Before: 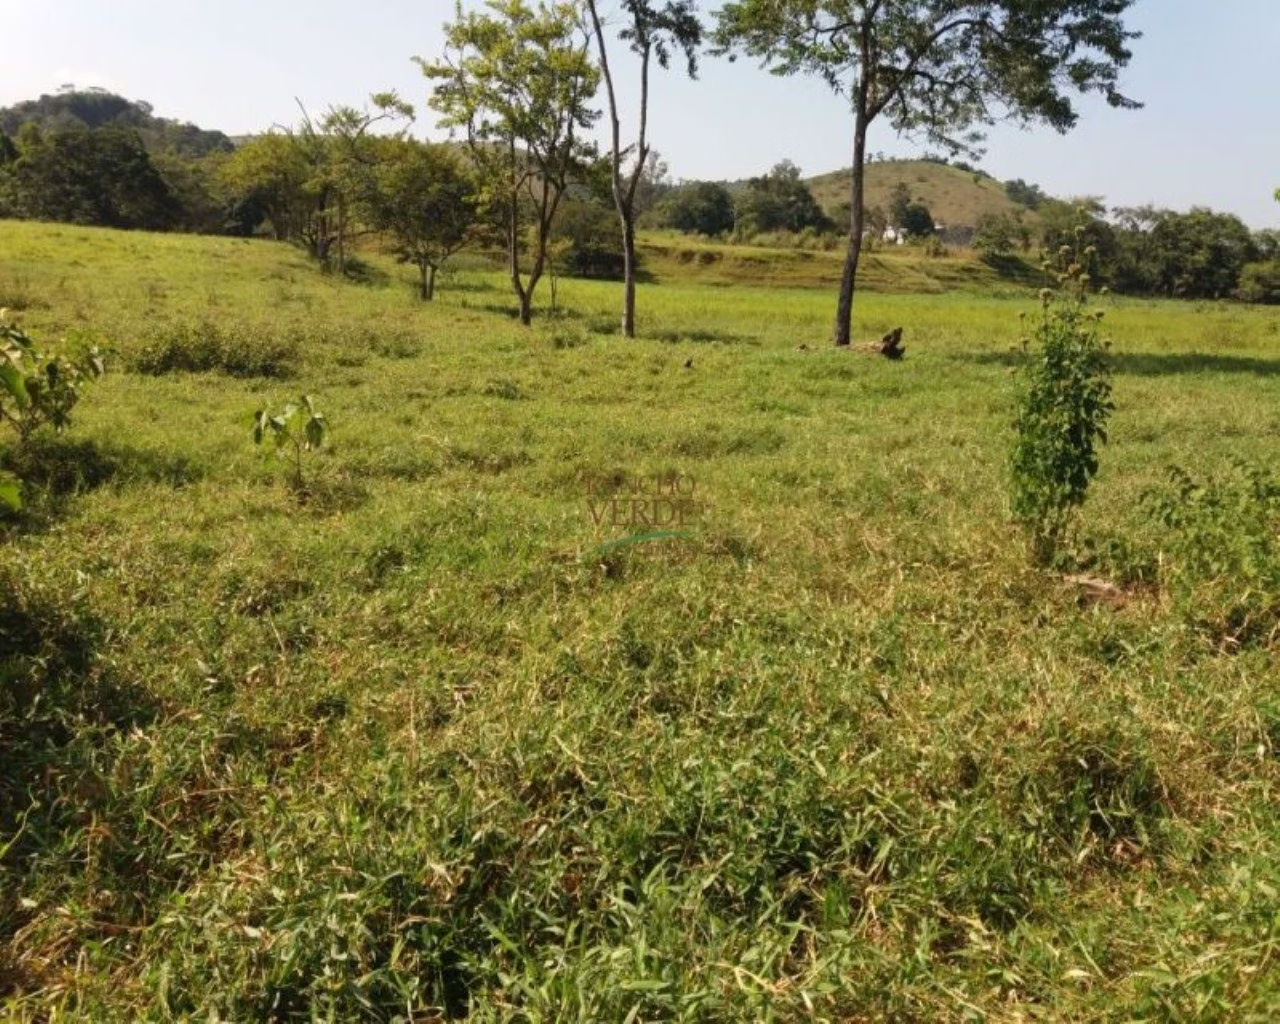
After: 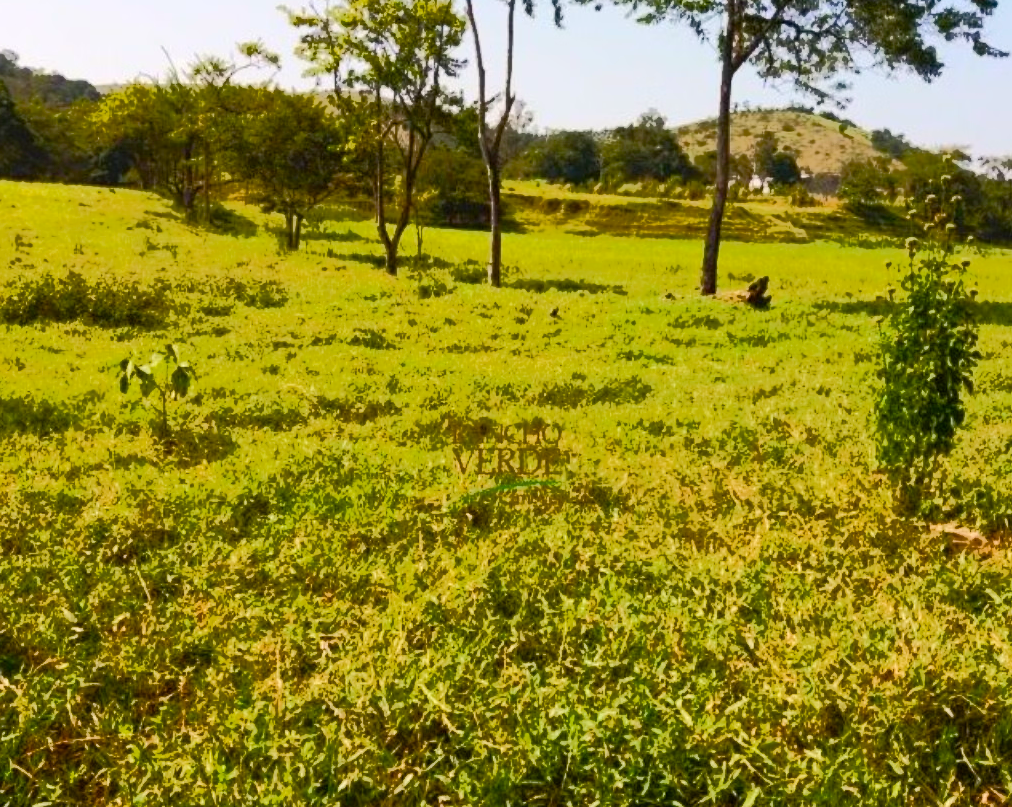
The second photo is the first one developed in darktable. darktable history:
color balance rgb: highlights gain › chroma 0.237%, highlights gain › hue 332.9°, linear chroma grading › shadows -3.605%, linear chroma grading › highlights -4.081%, perceptual saturation grading › global saturation 20%, perceptual saturation grading › highlights -14.195%, perceptual saturation grading › shadows 49.775%, global vibrance 39.328%
crop and rotate: left 10.501%, top 5.054%, right 10.363%, bottom 16.108%
tone curve: curves: ch0 [(0, 0) (0.003, 0.003) (0.011, 0.01) (0.025, 0.023) (0.044, 0.042) (0.069, 0.065) (0.1, 0.094) (0.136, 0.128) (0.177, 0.167) (0.224, 0.211) (0.277, 0.261) (0.335, 0.316) (0.399, 0.376) (0.468, 0.441) (0.543, 0.685) (0.623, 0.741) (0.709, 0.8) (0.801, 0.863) (0.898, 0.929) (1, 1)], color space Lab, independent channels, preserve colors none
